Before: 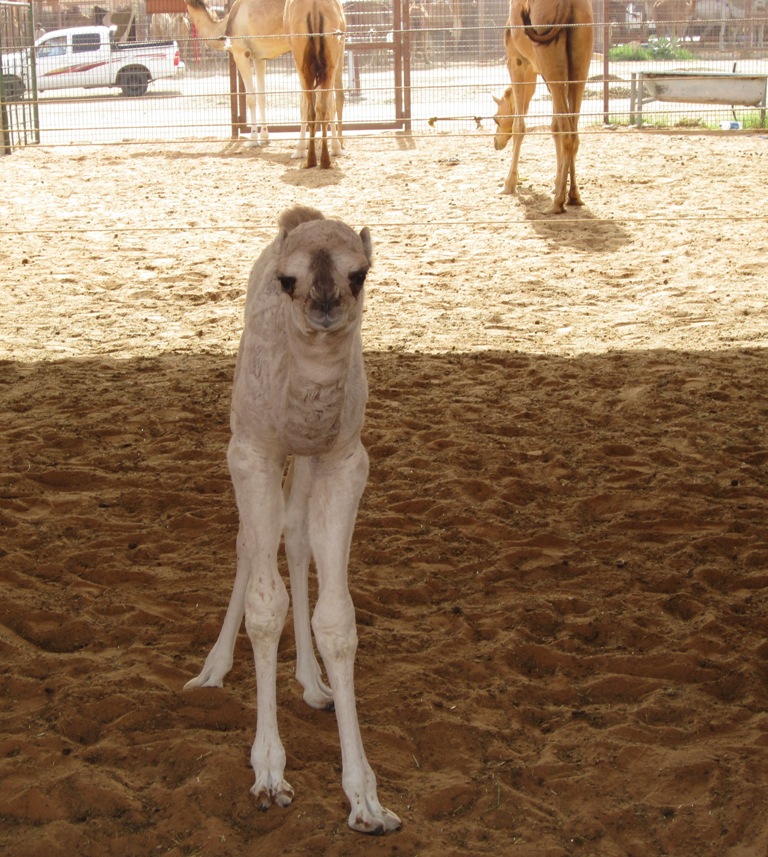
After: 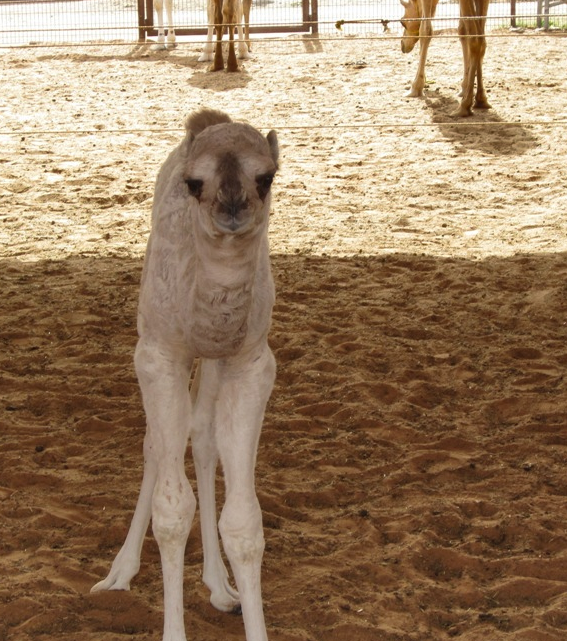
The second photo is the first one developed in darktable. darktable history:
shadows and highlights: shadows 59.03, highlights color adjustment 32.28%, soften with gaussian
crop and rotate: left 12.117%, top 11.416%, right 14.052%, bottom 13.723%
